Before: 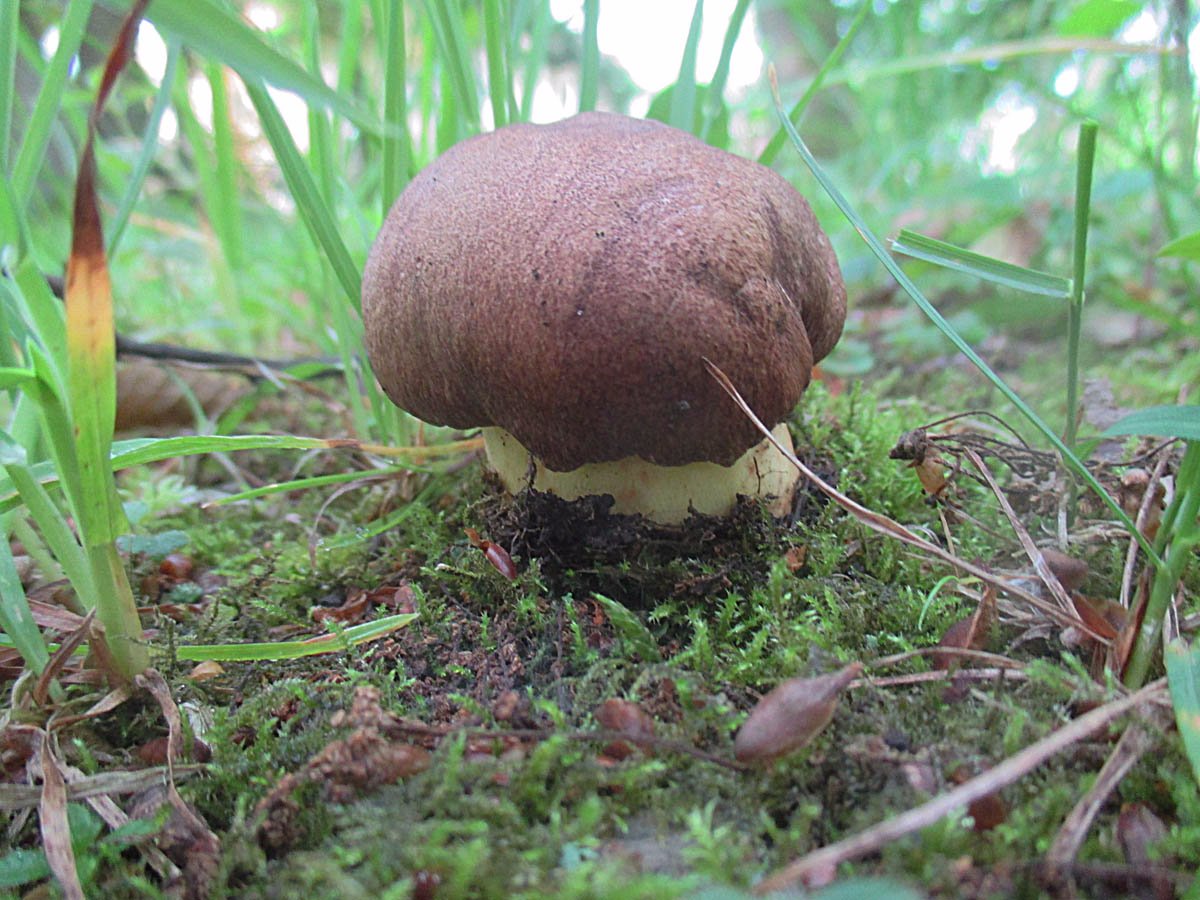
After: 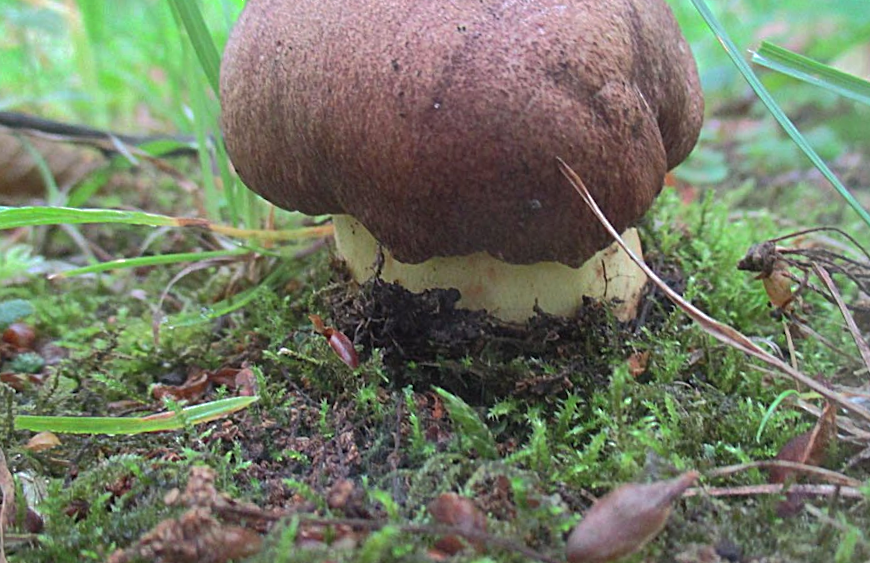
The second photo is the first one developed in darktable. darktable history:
crop and rotate: angle -3.33°, left 9.759%, top 20.873%, right 12.223%, bottom 11.791%
tone equalizer: -8 EV -0.444 EV, -7 EV -0.399 EV, -6 EV -0.335 EV, -5 EV -0.211 EV, -3 EV 0.243 EV, -2 EV 0.349 EV, -1 EV 0.387 EV, +0 EV 0.446 EV, edges refinement/feathering 500, mask exposure compensation -1.57 EV, preserve details no
shadows and highlights: on, module defaults
